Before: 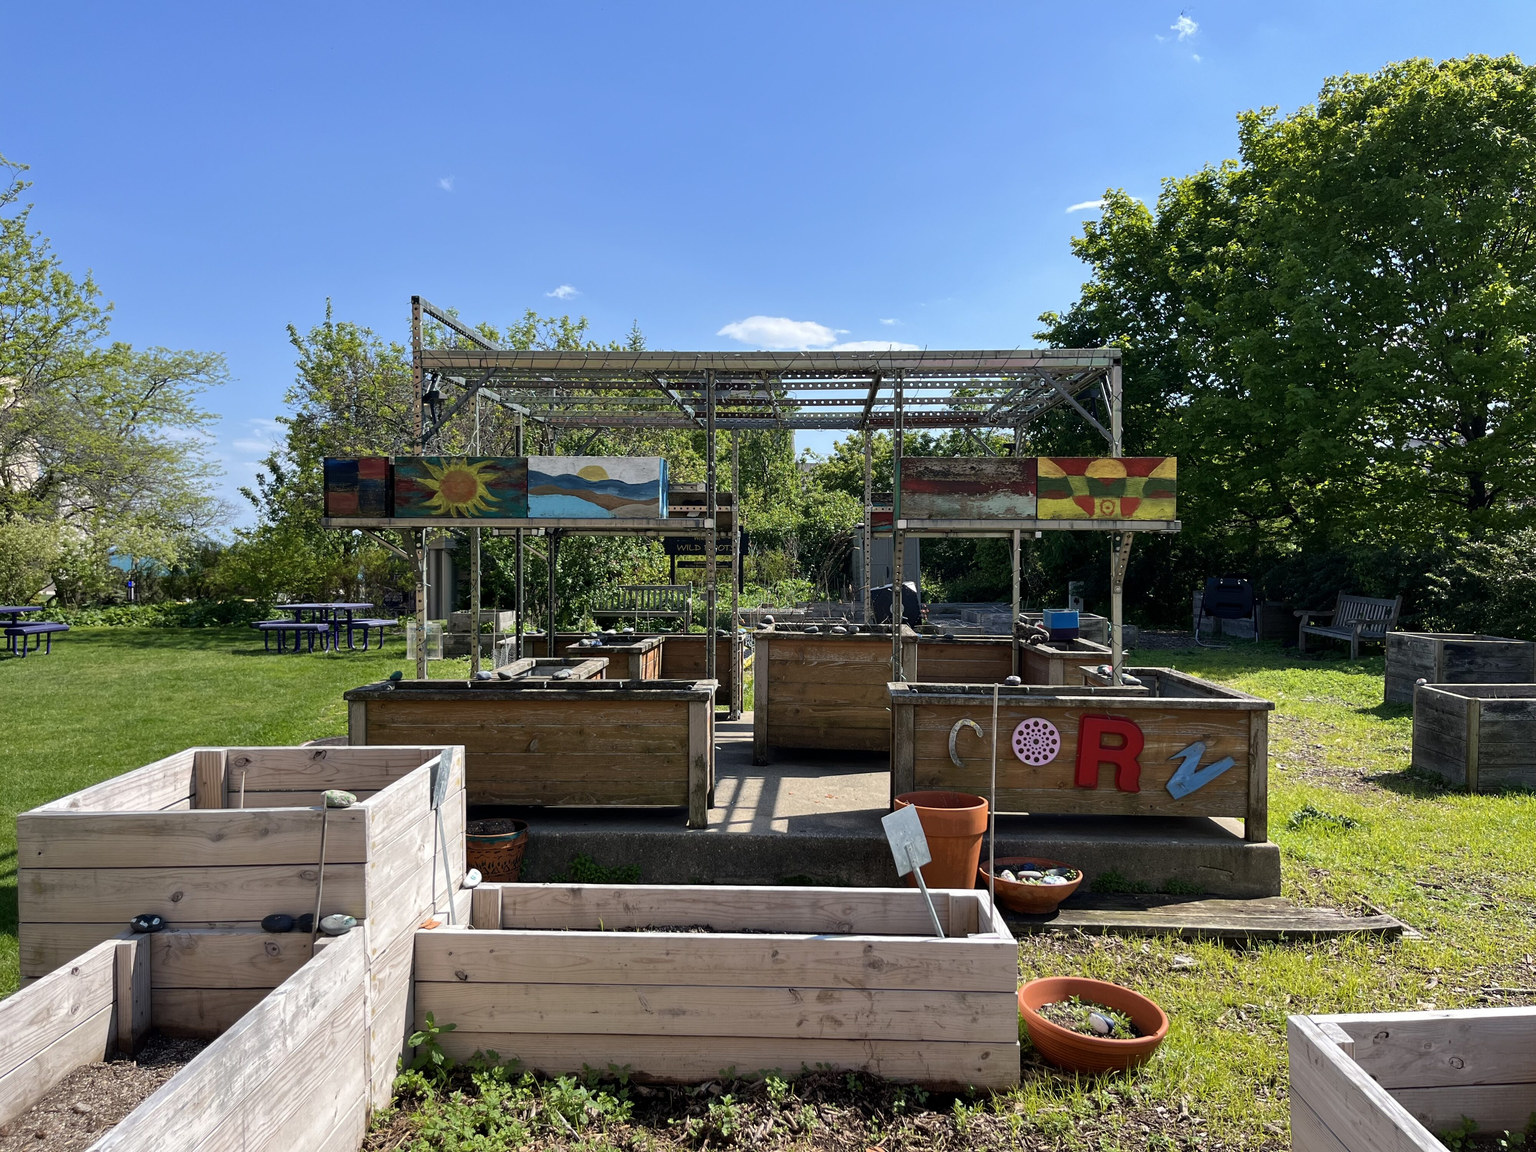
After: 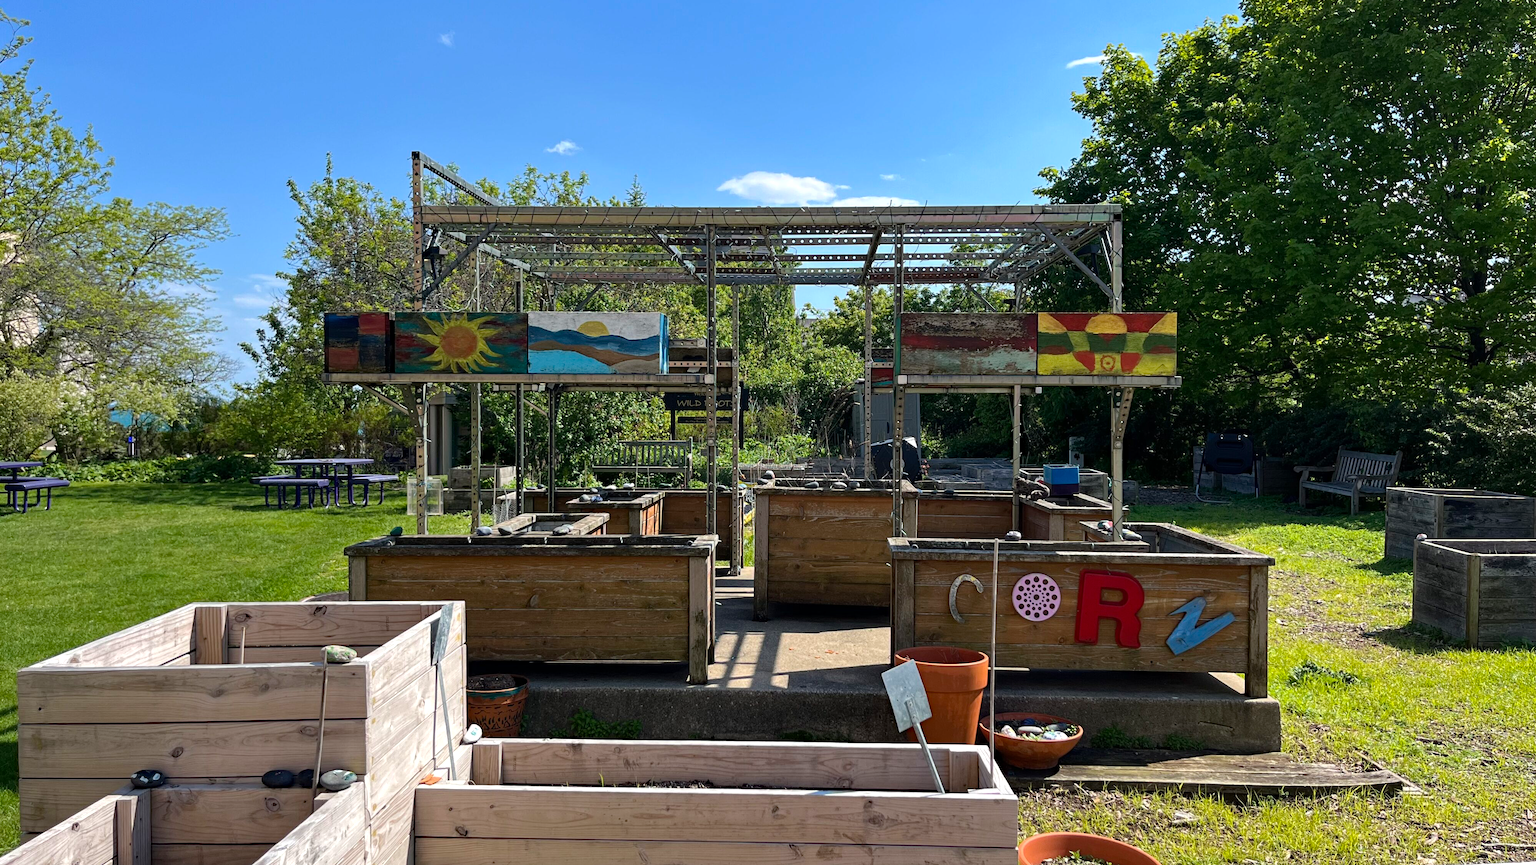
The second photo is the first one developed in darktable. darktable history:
haze removal: strength 0.257, distance 0.249, compatibility mode true, adaptive false
crop and rotate: top 12.6%, bottom 12.221%
exposure: exposure 0.087 EV, compensate highlight preservation false
